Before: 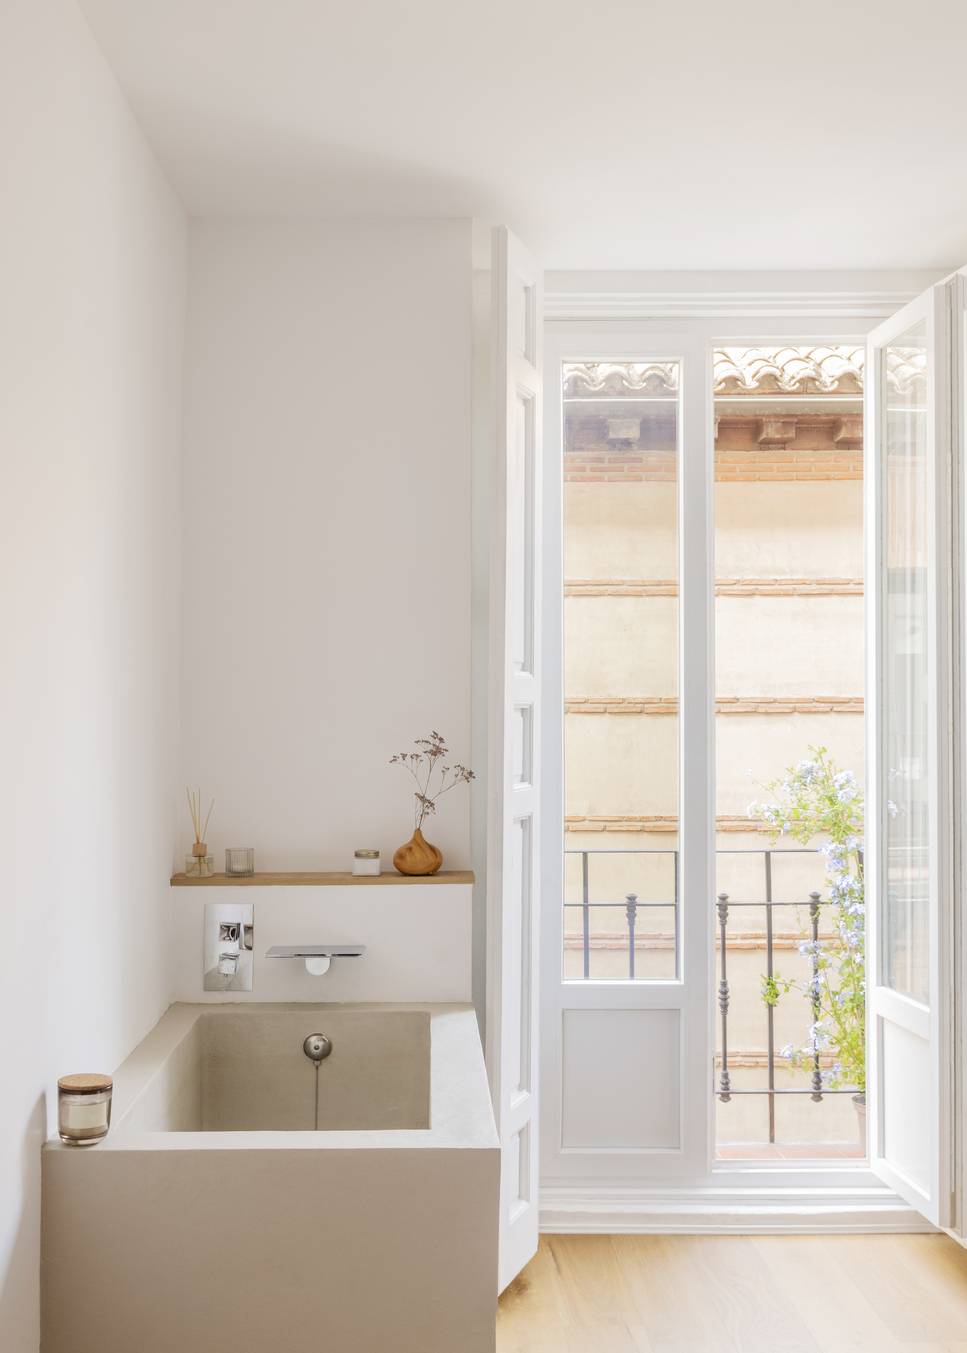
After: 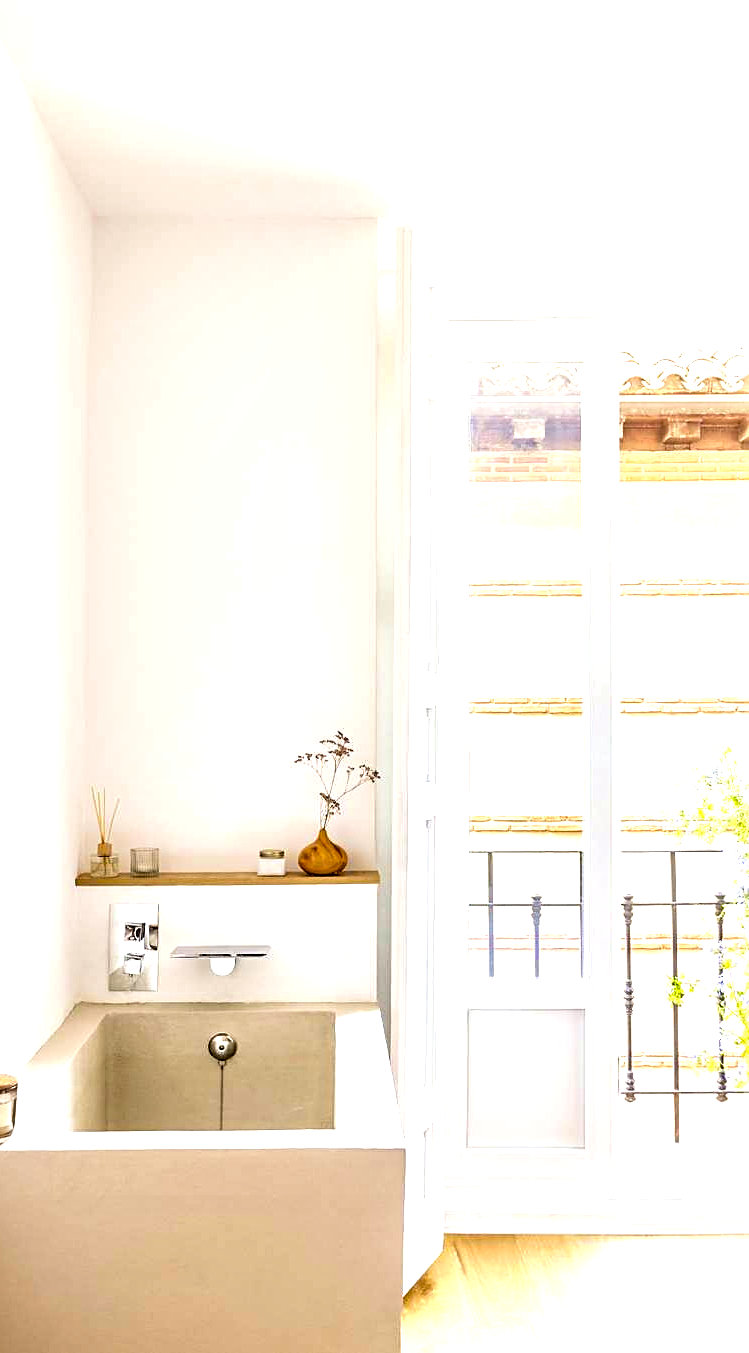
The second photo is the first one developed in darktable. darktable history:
exposure: black level correction 0.001, exposure 1.129 EV, compensate exposure bias true, compensate highlight preservation false
haze removal: compatibility mode true, adaptive false
color balance rgb: perceptual saturation grading › global saturation 20%, global vibrance 10%
crop: left 9.88%, right 12.664%
sharpen: on, module defaults
velvia: strength 15%
contrast equalizer: y [[0.586, 0.584, 0.576, 0.565, 0.552, 0.539], [0.5 ×6], [0.97, 0.959, 0.919, 0.859, 0.789, 0.717], [0 ×6], [0 ×6]]
